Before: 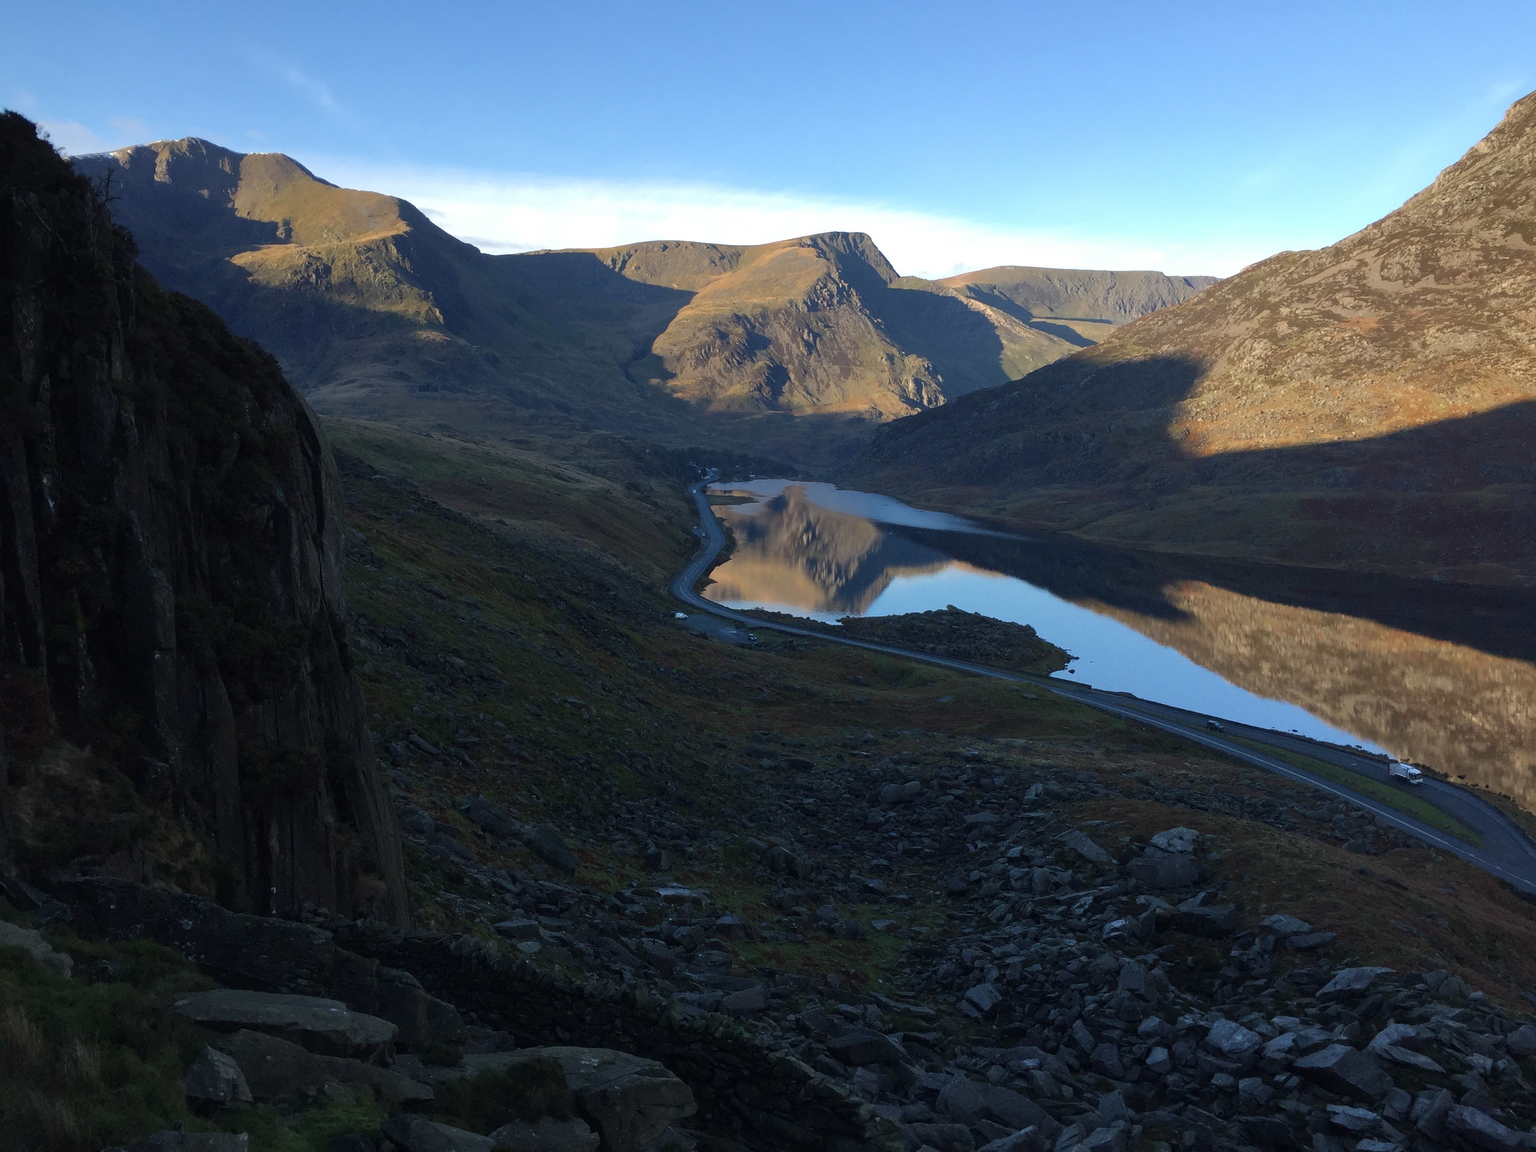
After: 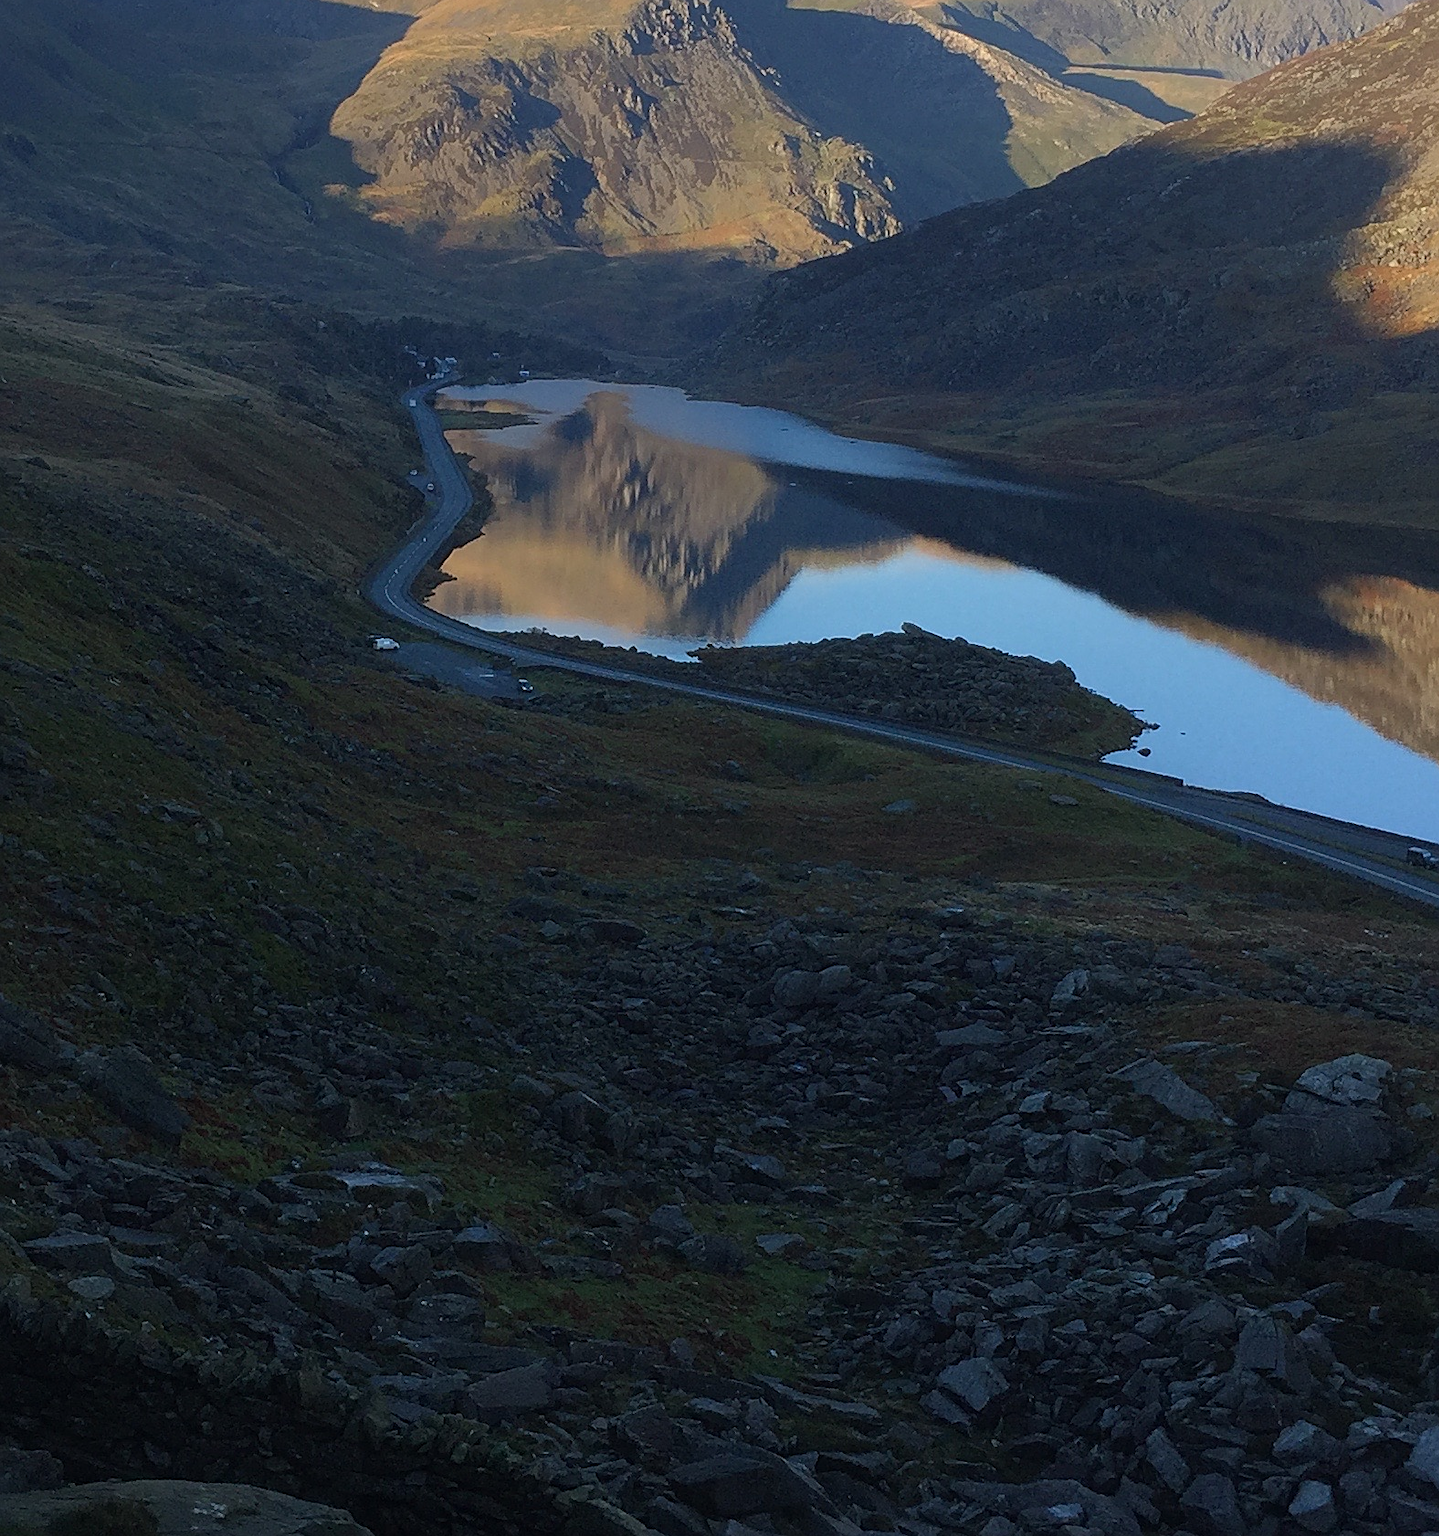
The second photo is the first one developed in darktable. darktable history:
crop: left 31.379%, top 24.658%, right 20.326%, bottom 6.628%
sharpen: on, module defaults
contrast equalizer: y [[0.439, 0.44, 0.442, 0.457, 0.493, 0.498], [0.5 ×6], [0.5 ×6], [0 ×6], [0 ×6]], mix 0.59
